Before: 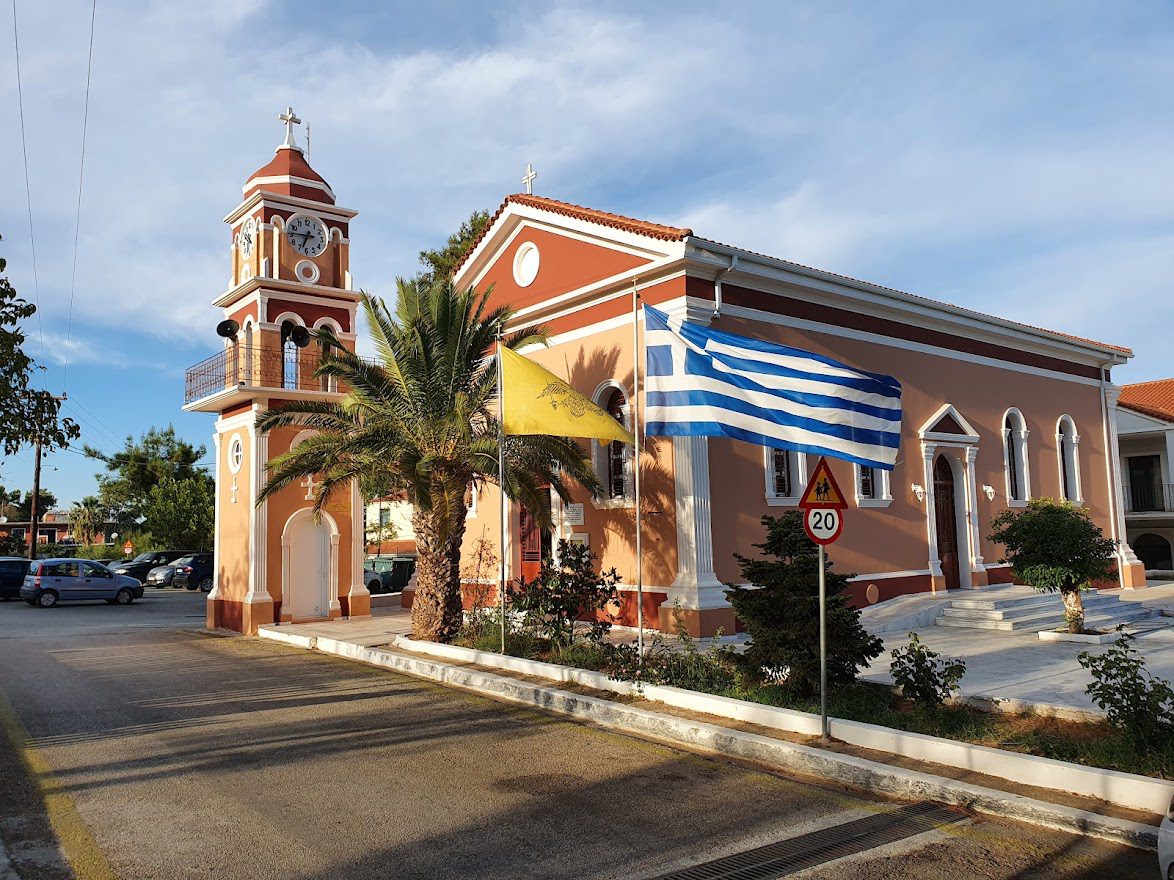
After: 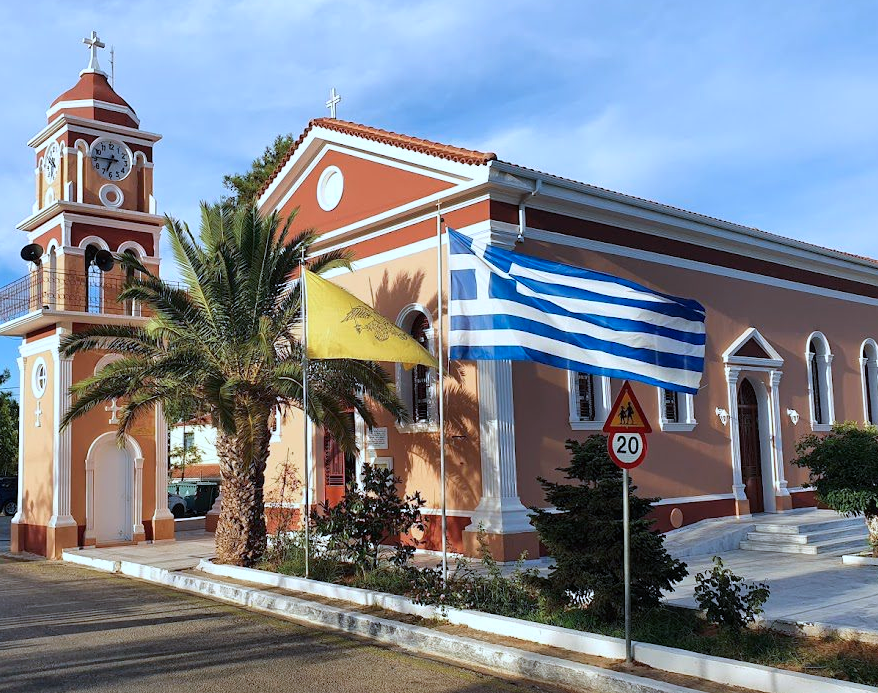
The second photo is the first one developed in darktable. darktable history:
crop: left 16.768%, top 8.653%, right 8.362%, bottom 12.485%
color calibration: x 0.38, y 0.391, temperature 4086.74 K
